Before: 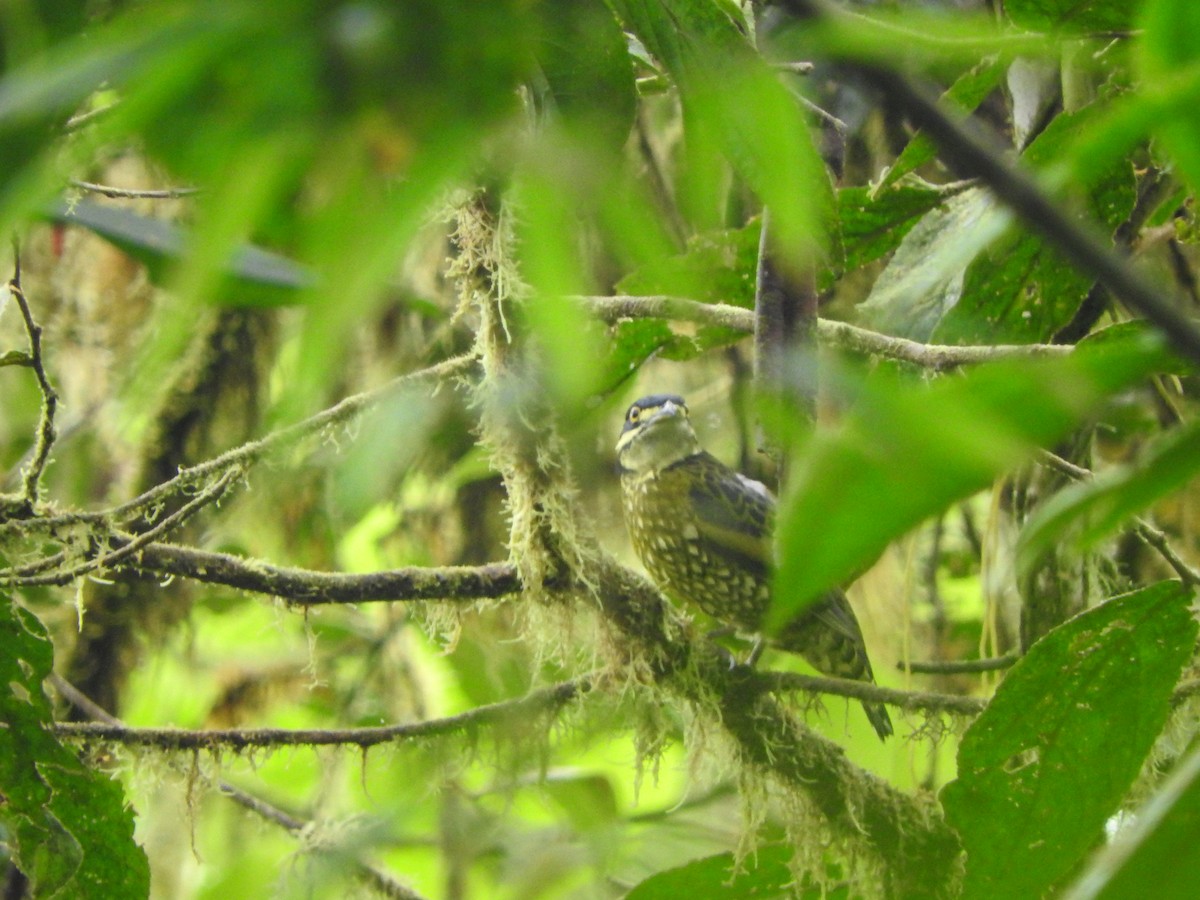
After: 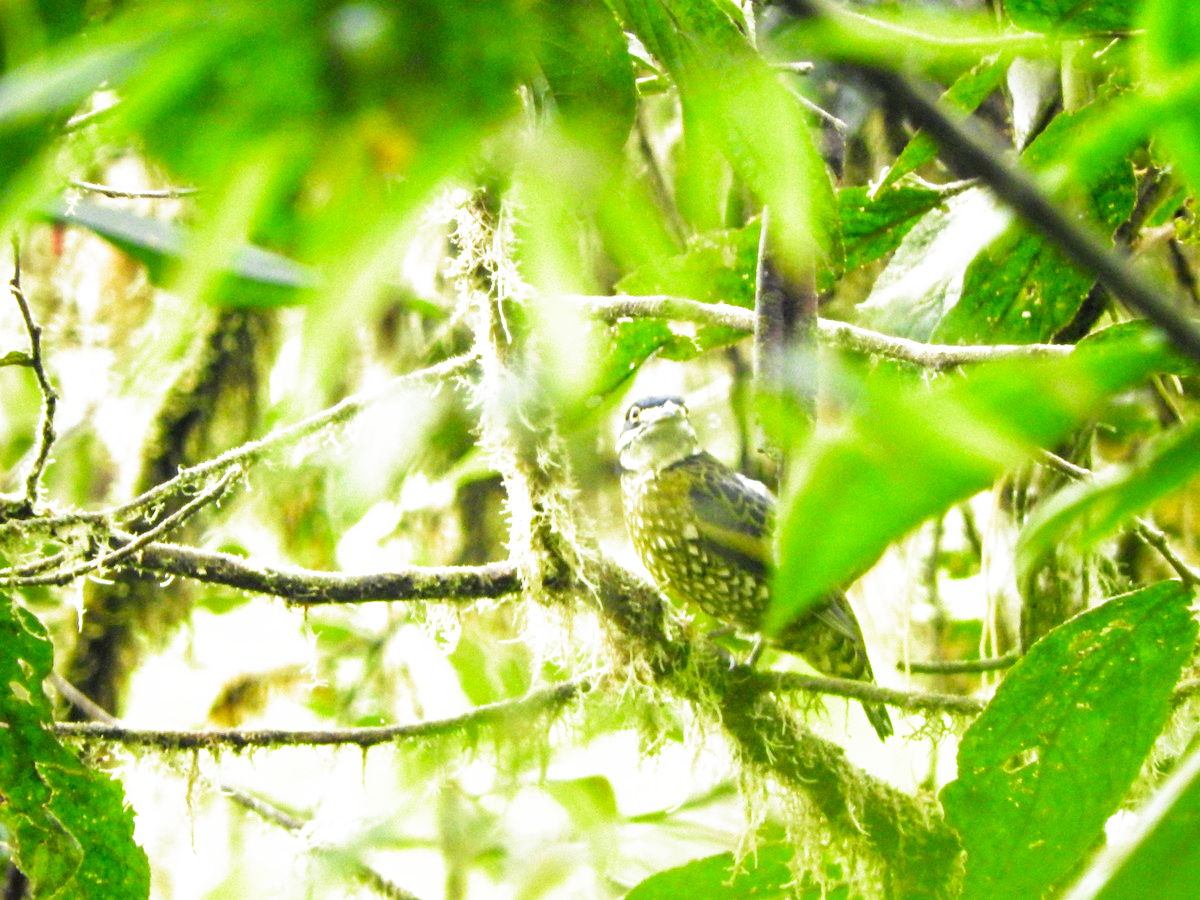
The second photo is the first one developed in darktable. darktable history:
filmic rgb: middle gray luminance 8.8%, black relative exposure -6.3 EV, white relative exposure 2.7 EV, threshold 6 EV, target black luminance 0%, hardness 4.74, latitude 73.47%, contrast 1.332, shadows ↔ highlights balance 10.13%, add noise in highlights 0, preserve chrominance no, color science v3 (2019), use custom middle-gray values true, iterations of high-quality reconstruction 0, contrast in highlights soft, enable highlight reconstruction true
